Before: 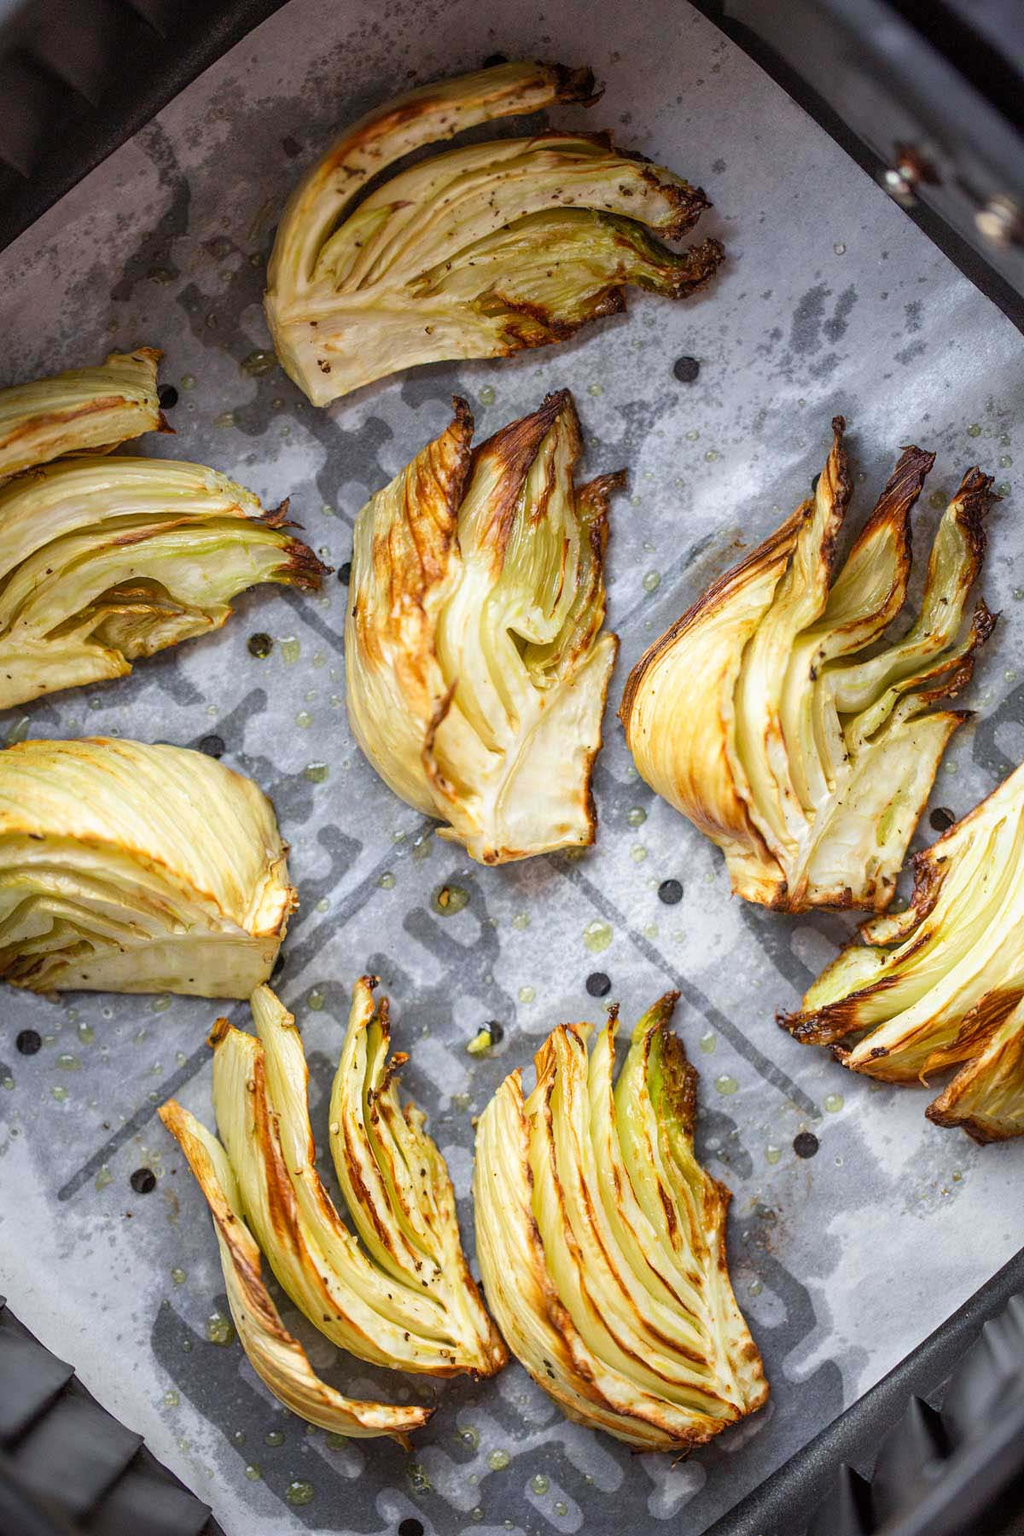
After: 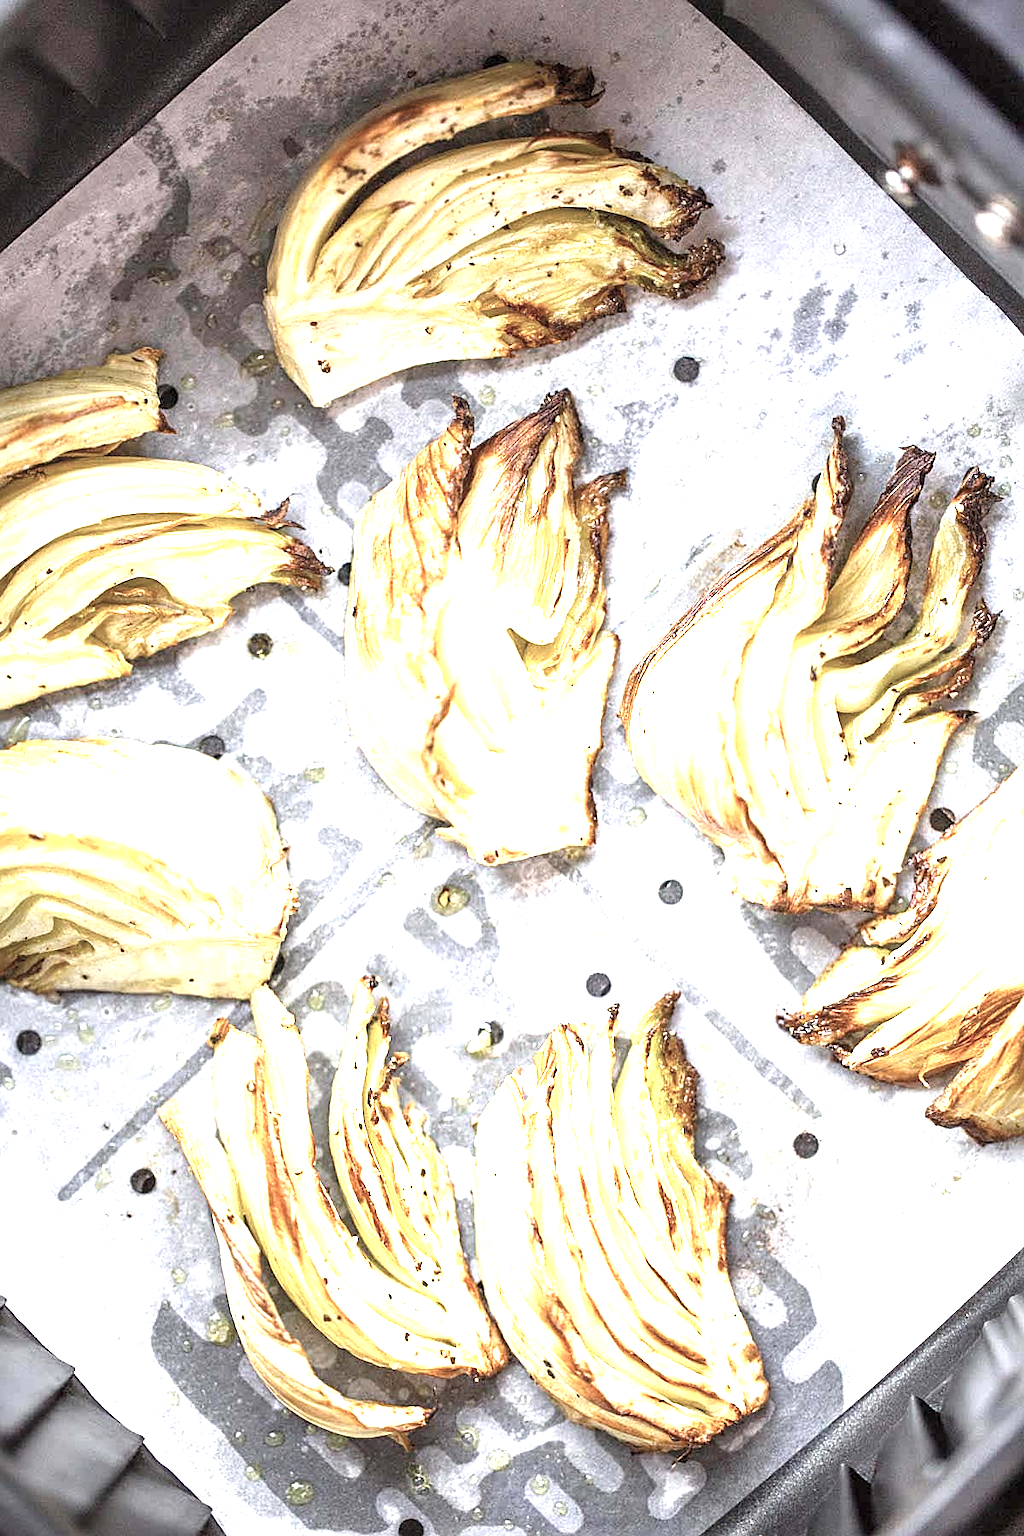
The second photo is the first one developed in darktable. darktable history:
exposure: black level correction 0, exposure 1.903 EV, compensate exposure bias true, compensate highlight preservation false
color correction: highlights b* -0.003, saturation 0.597
sharpen: on, module defaults
